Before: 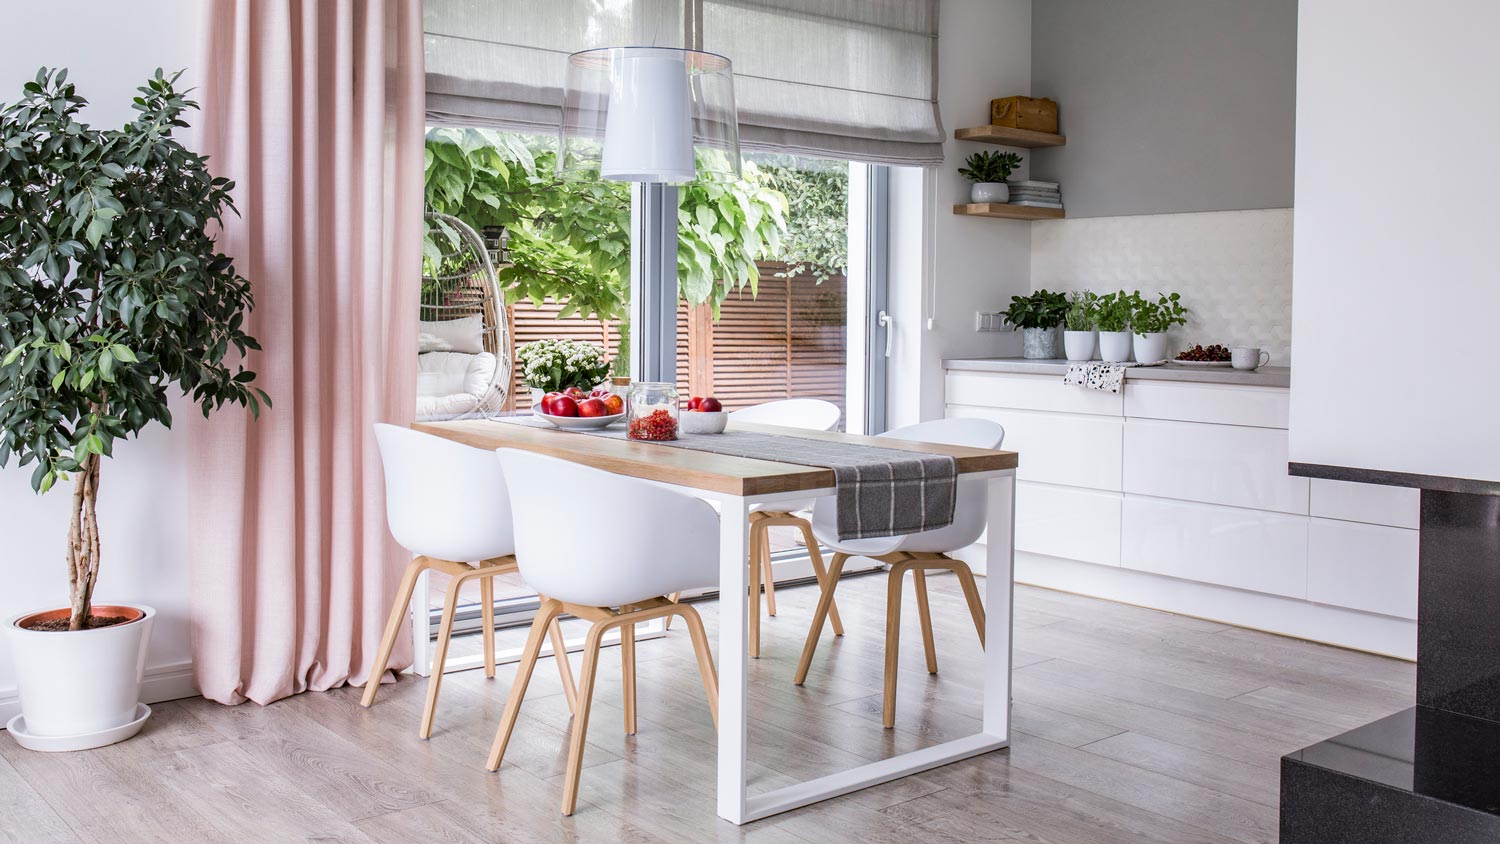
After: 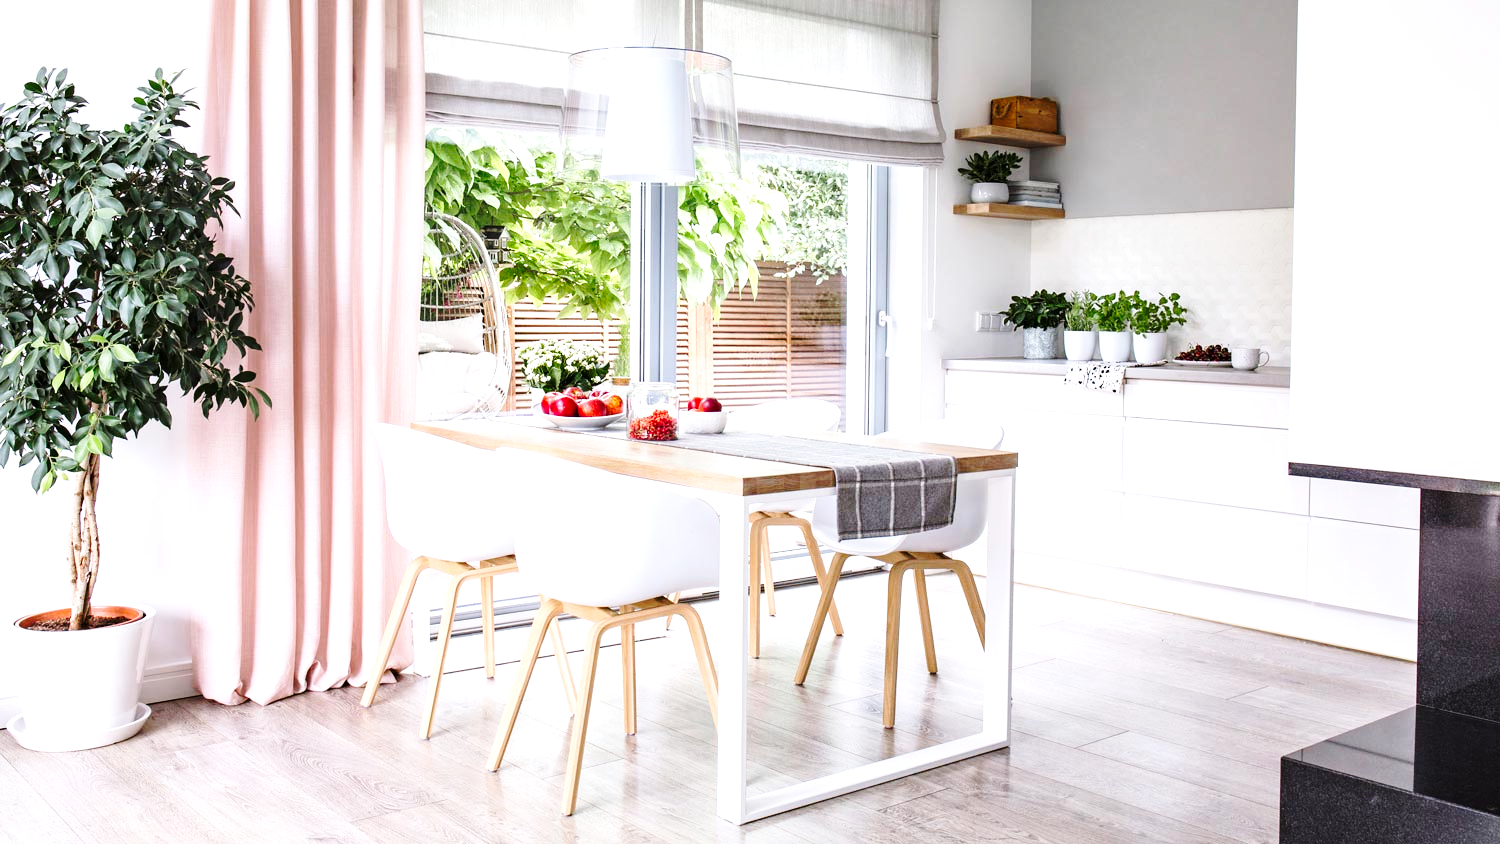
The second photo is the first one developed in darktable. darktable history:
levels: levels [0, 0.476, 0.951]
exposure: exposure -0.048 EV, compensate highlight preservation false
base curve: curves: ch0 [(0, 0) (0.032, 0.037) (0.105, 0.228) (0.435, 0.76) (0.856, 0.983) (1, 1)], preserve colors none
